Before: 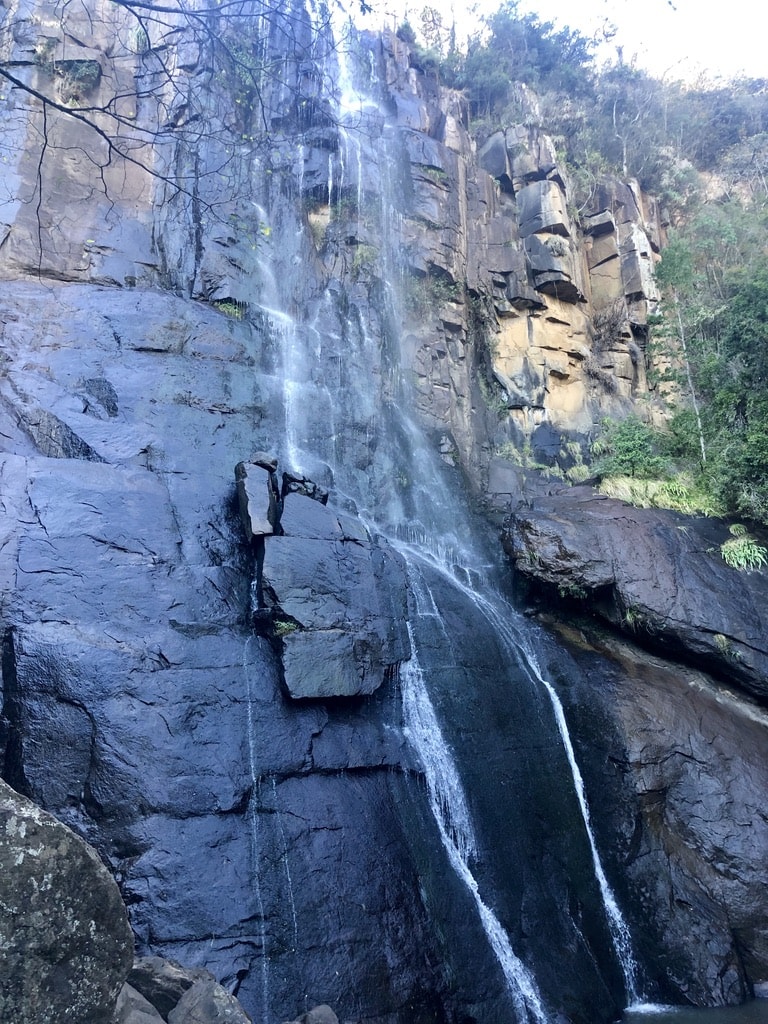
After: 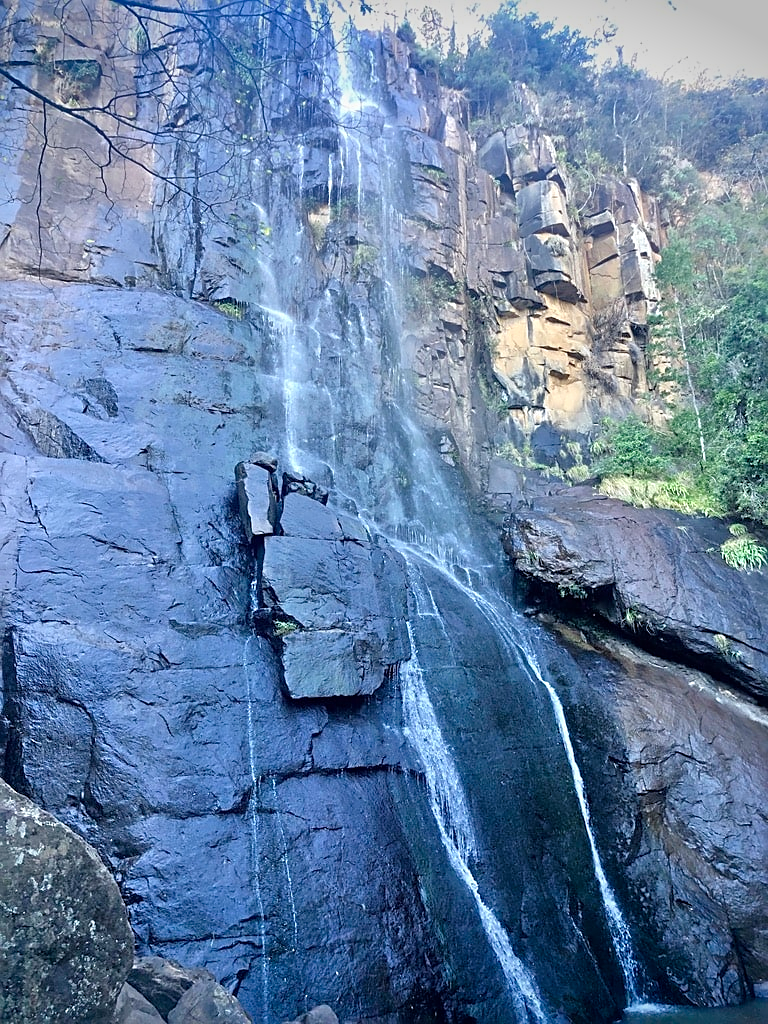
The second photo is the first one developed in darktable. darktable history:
tone equalizer: -7 EV 0.15 EV, -6 EV 0.6 EV, -5 EV 1.15 EV, -4 EV 1.33 EV, -3 EV 1.15 EV, -2 EV 0.6 EV, -1 EV 0.15 EV, mask exposure compensation -0.5 EV
vignetting: fall-off start 88.53%, fall-off radius 44.2%, saturation 0.376, width/height ratio 1.161
sharpen: on, module defaults
